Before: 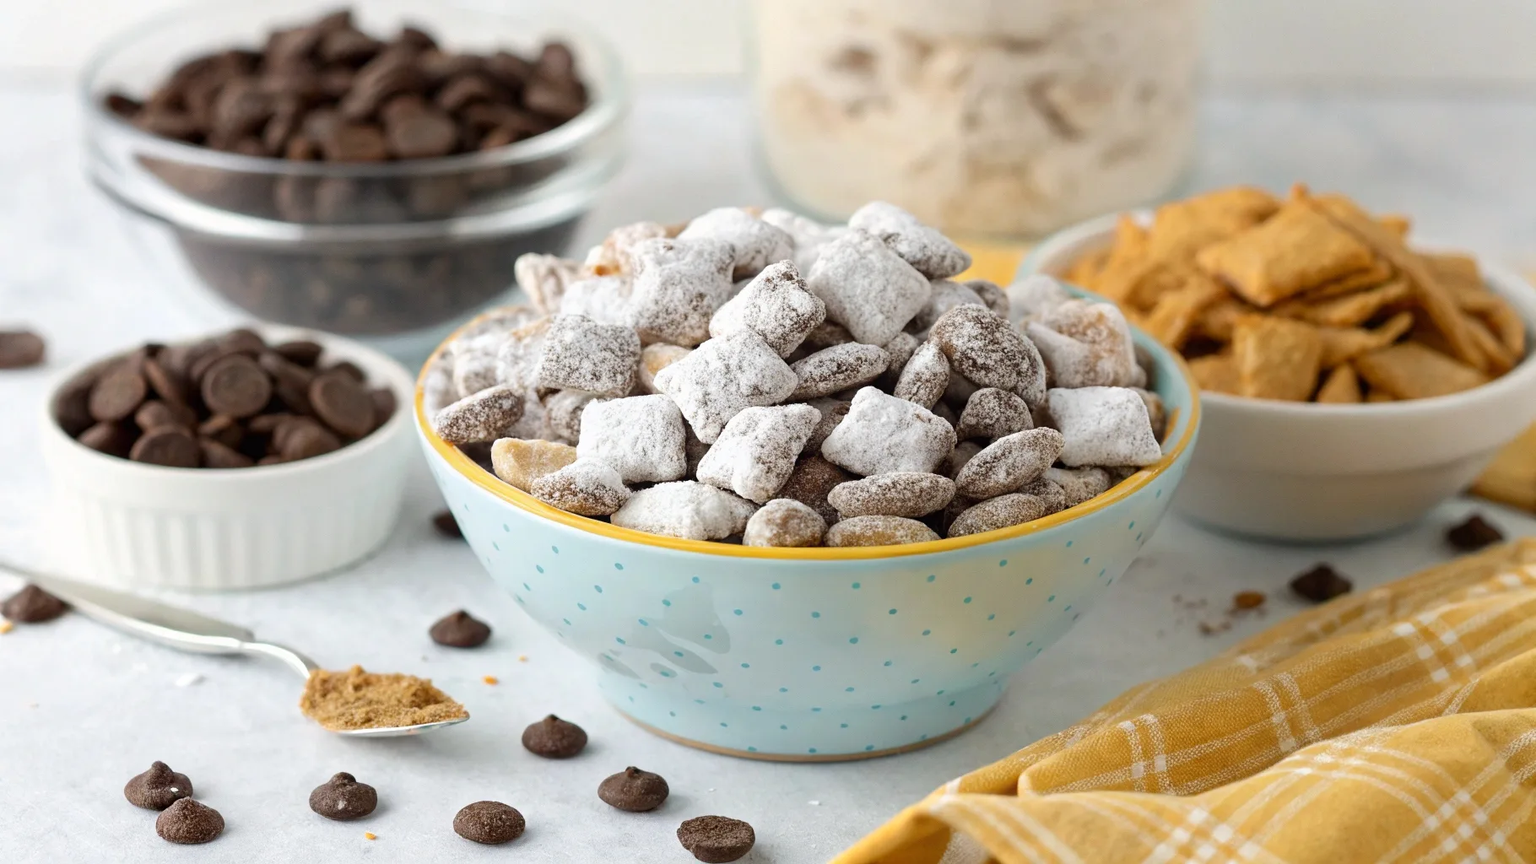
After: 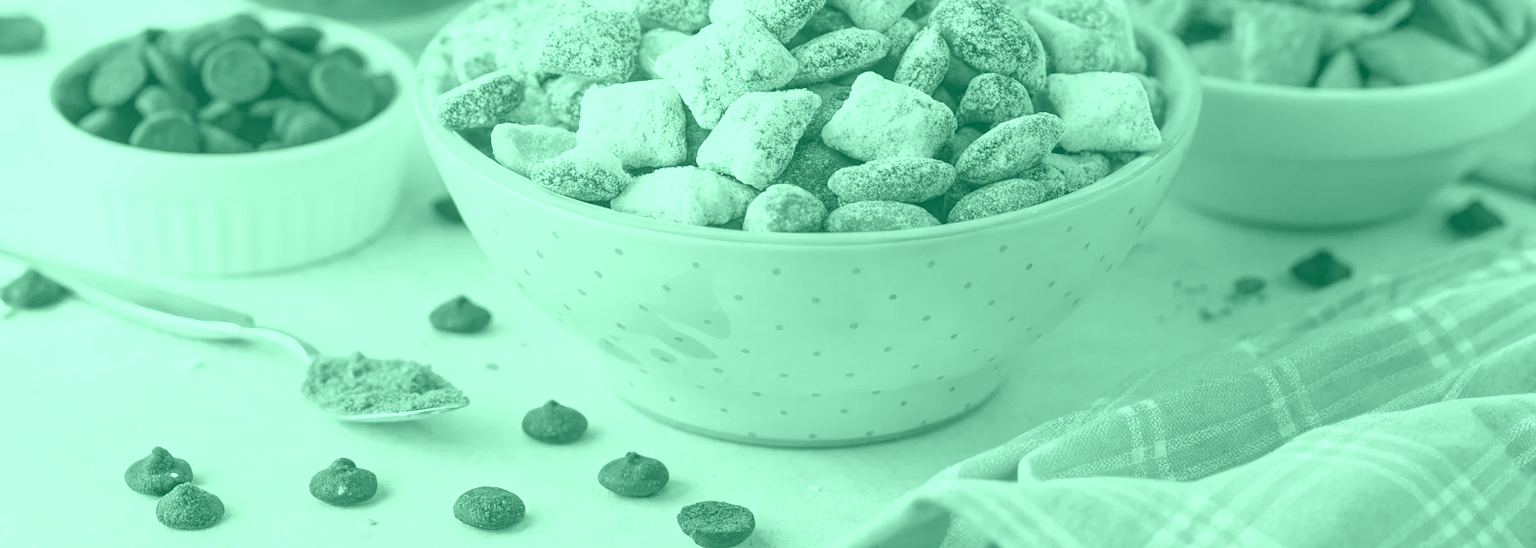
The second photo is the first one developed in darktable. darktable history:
crop and rotate: top 36.435%
exposure: black level correction 0, exposure 1.2 EV, compensate highlight preservation false
colorize: hue 147.6°, saturation 65%, lightness 21.64%
white balance: emerald 1
local contrast: on, module defaults
tone equalizer: on, module defaults
color balance rgb: perceptual saturation grading › global saturation 20%, perceptual saturation grading › highlights -25%, perceptual saturation grading › shadows 25%
